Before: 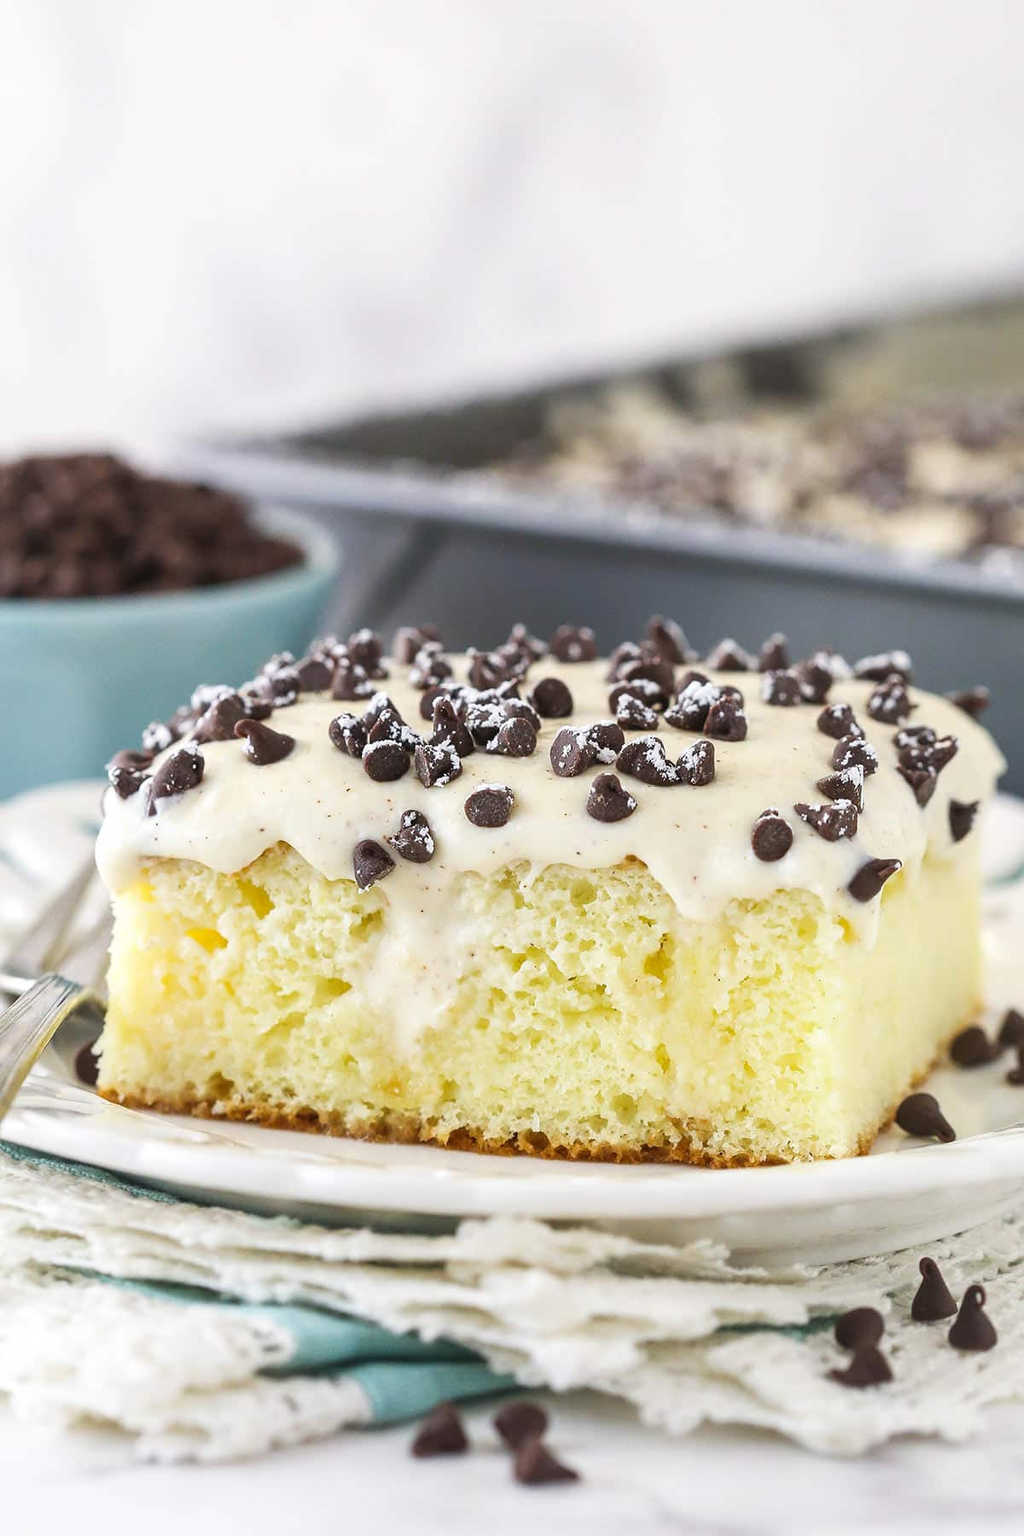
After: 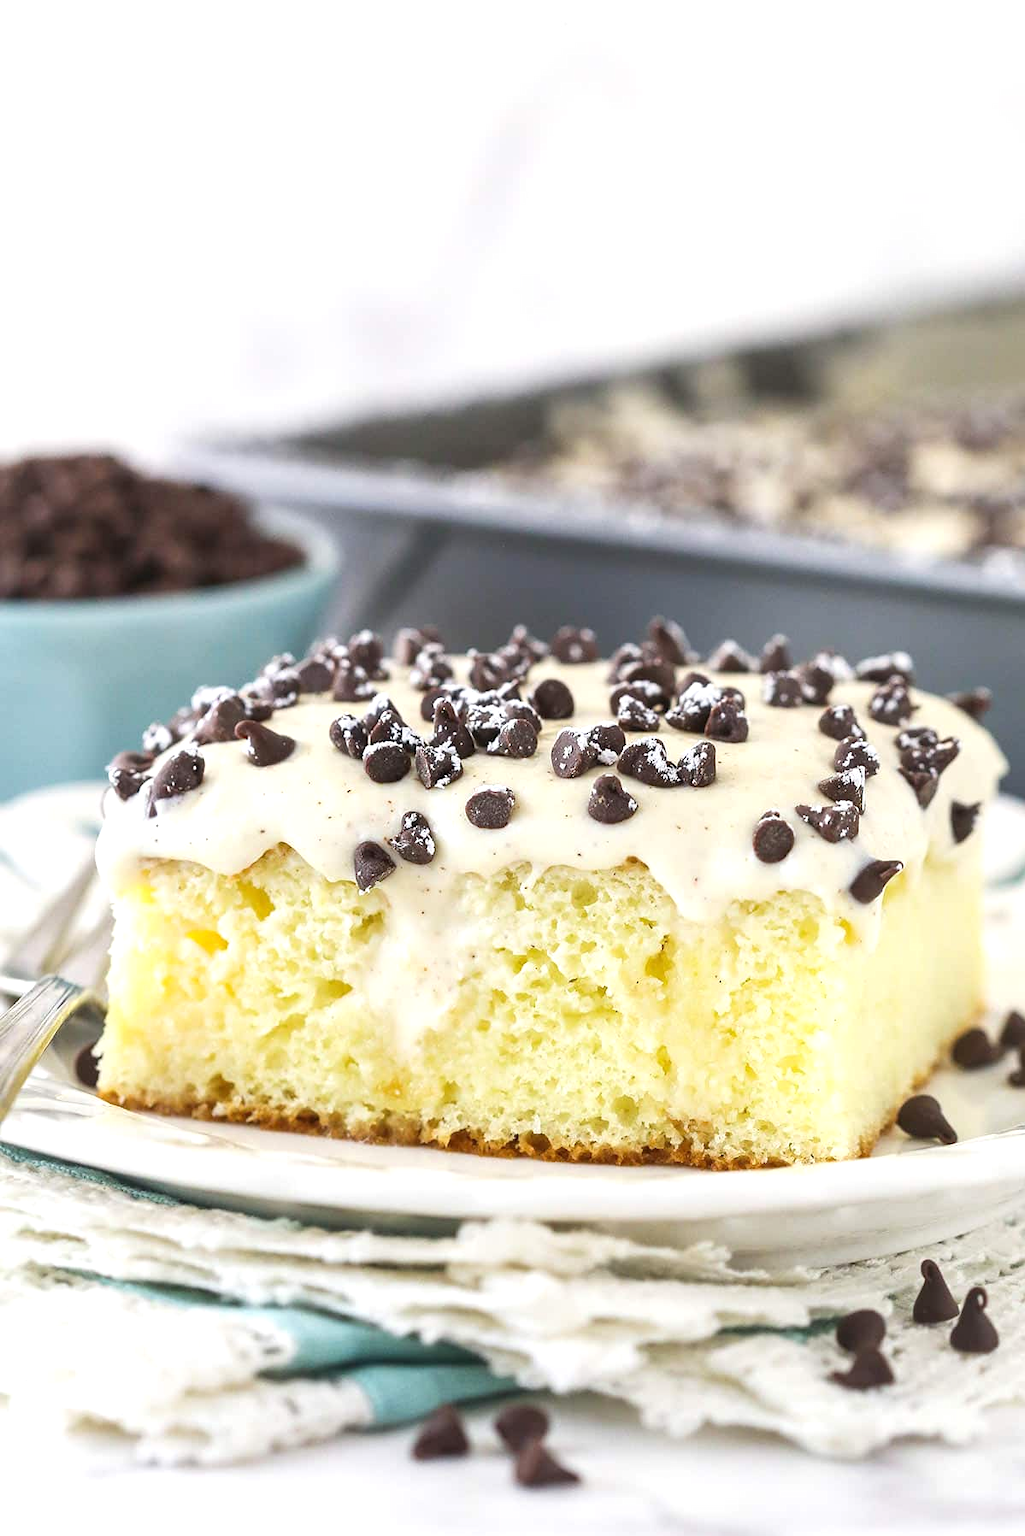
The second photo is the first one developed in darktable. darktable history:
crop: top 0.05%, bottom 0.098%
exposure: exposure 0.29 EV, compensate highlight preservation false
tone equalizer: on, module defaults
